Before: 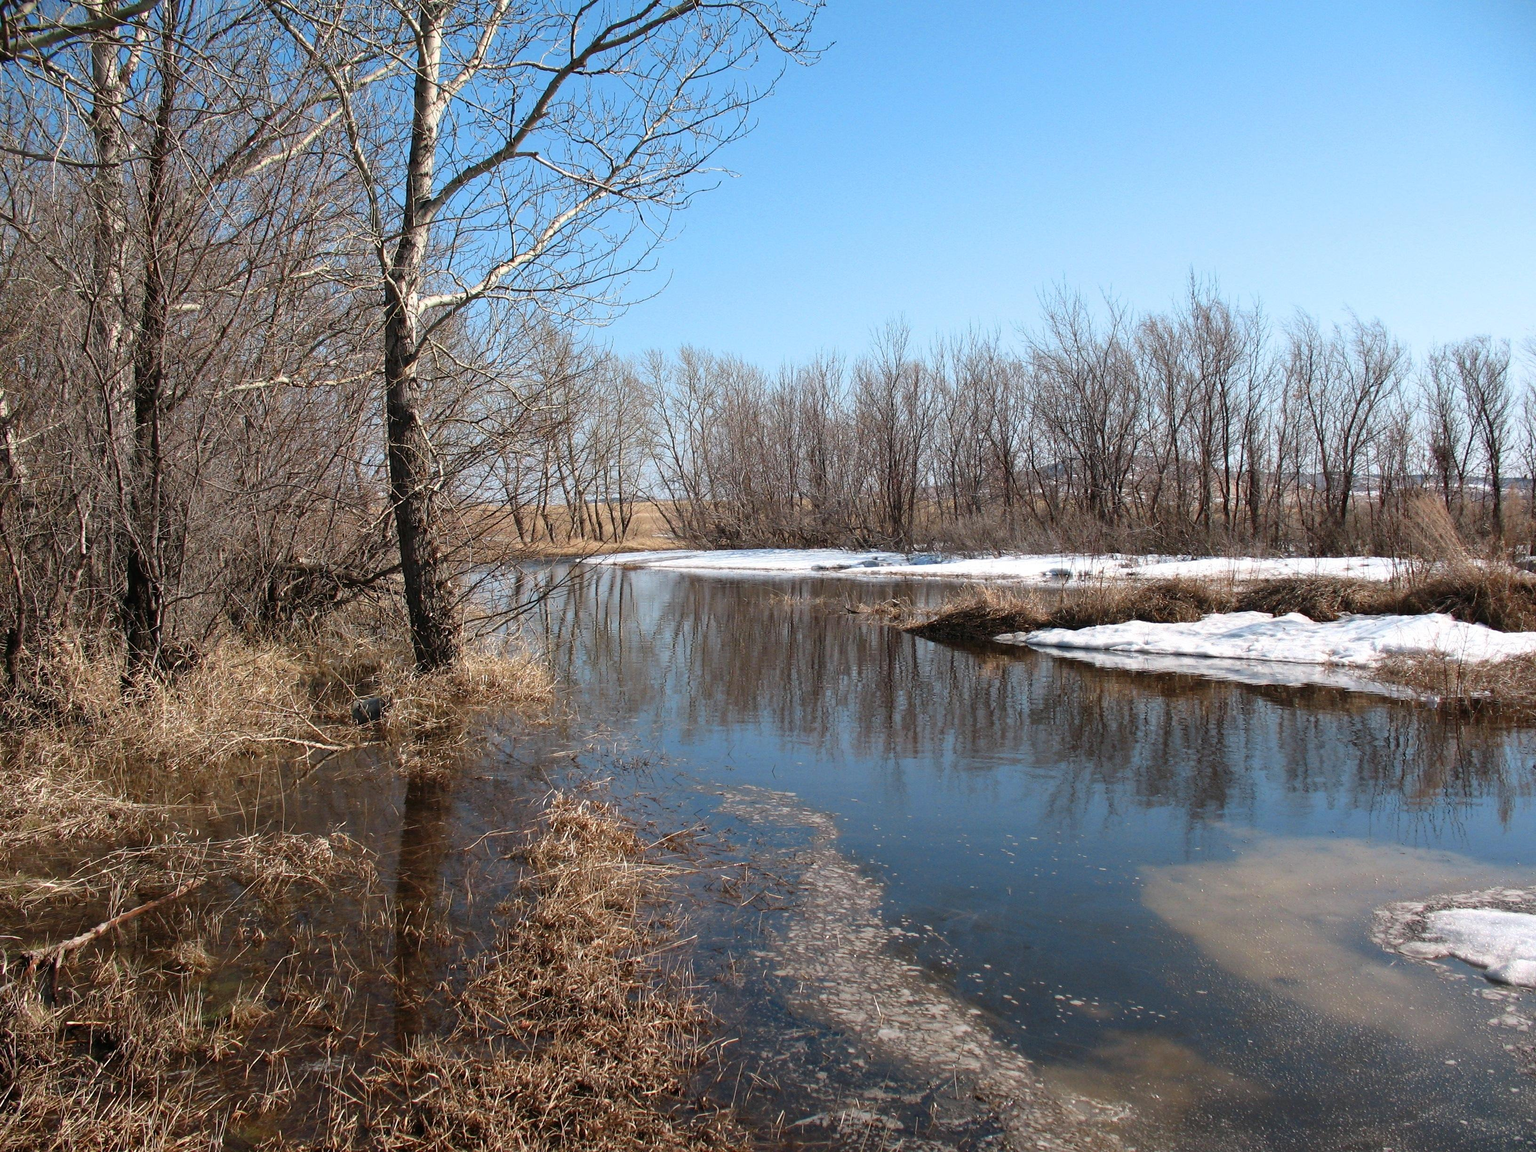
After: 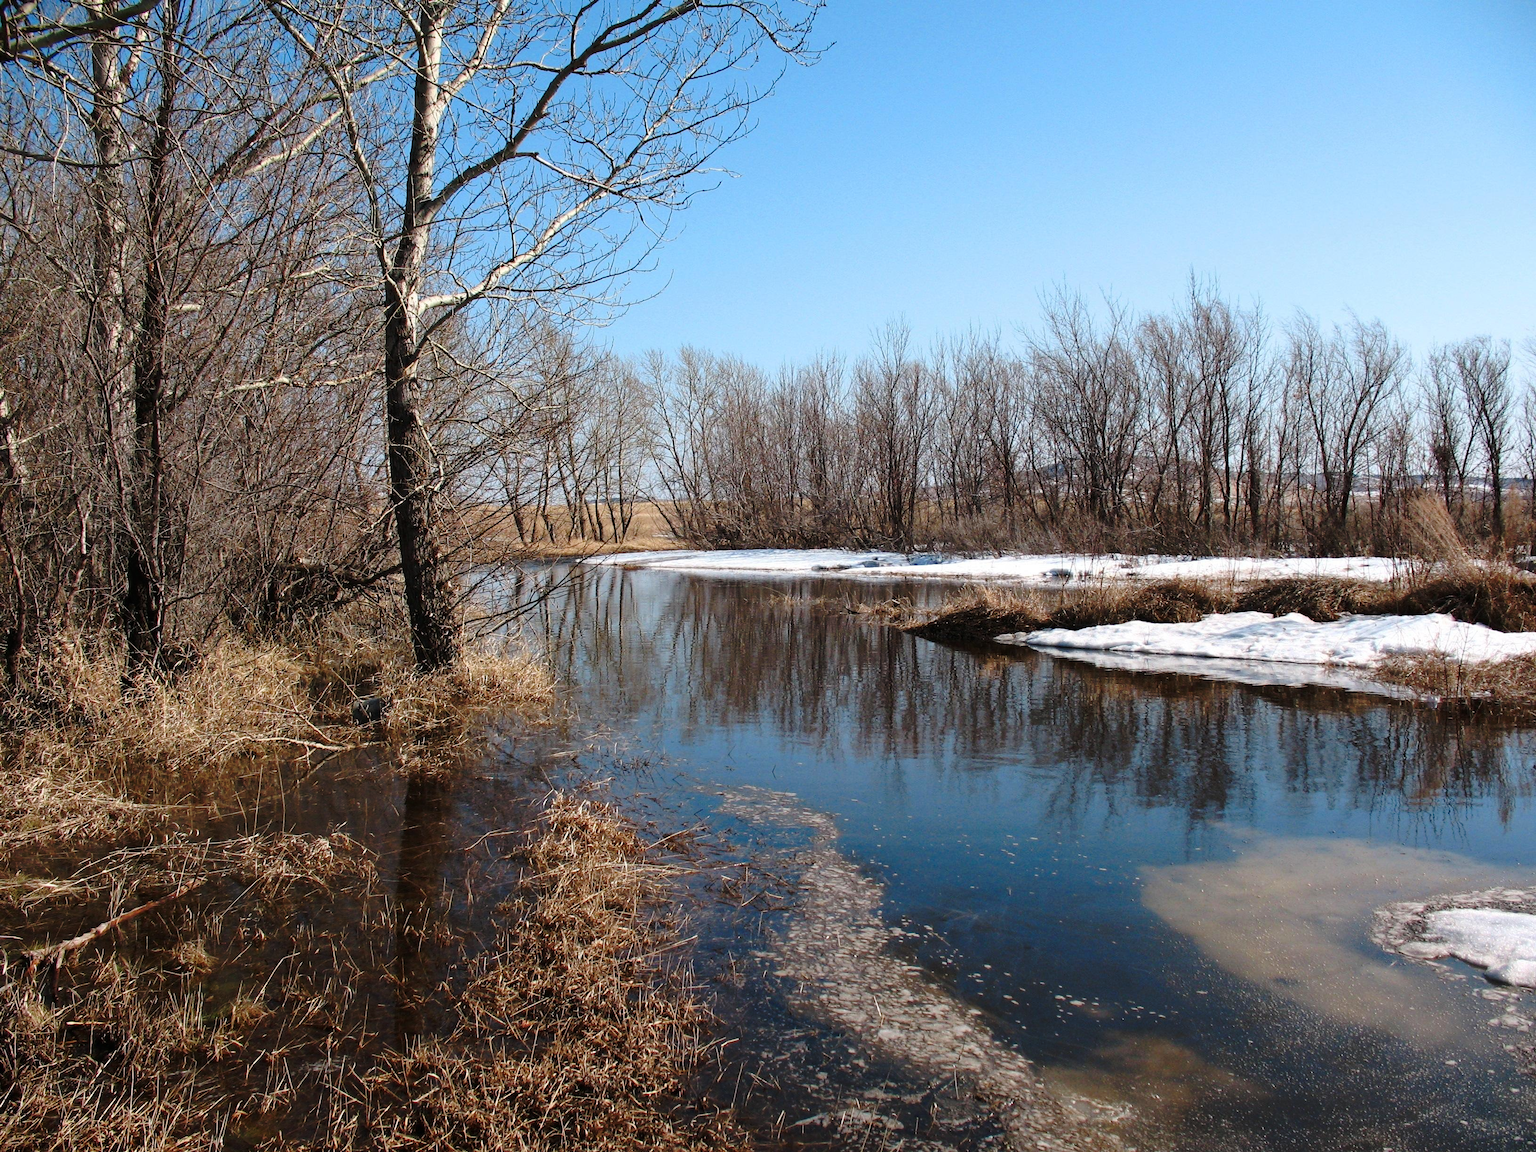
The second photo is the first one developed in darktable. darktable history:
exposure: compensate highlight preservation false
base curve: curves: ch0 [(0, 0) (0.073, 0.04) (0.157, 0.139) (0.492, 0.492) (0.758, 0.758) (1, 1)], preserve colors none
